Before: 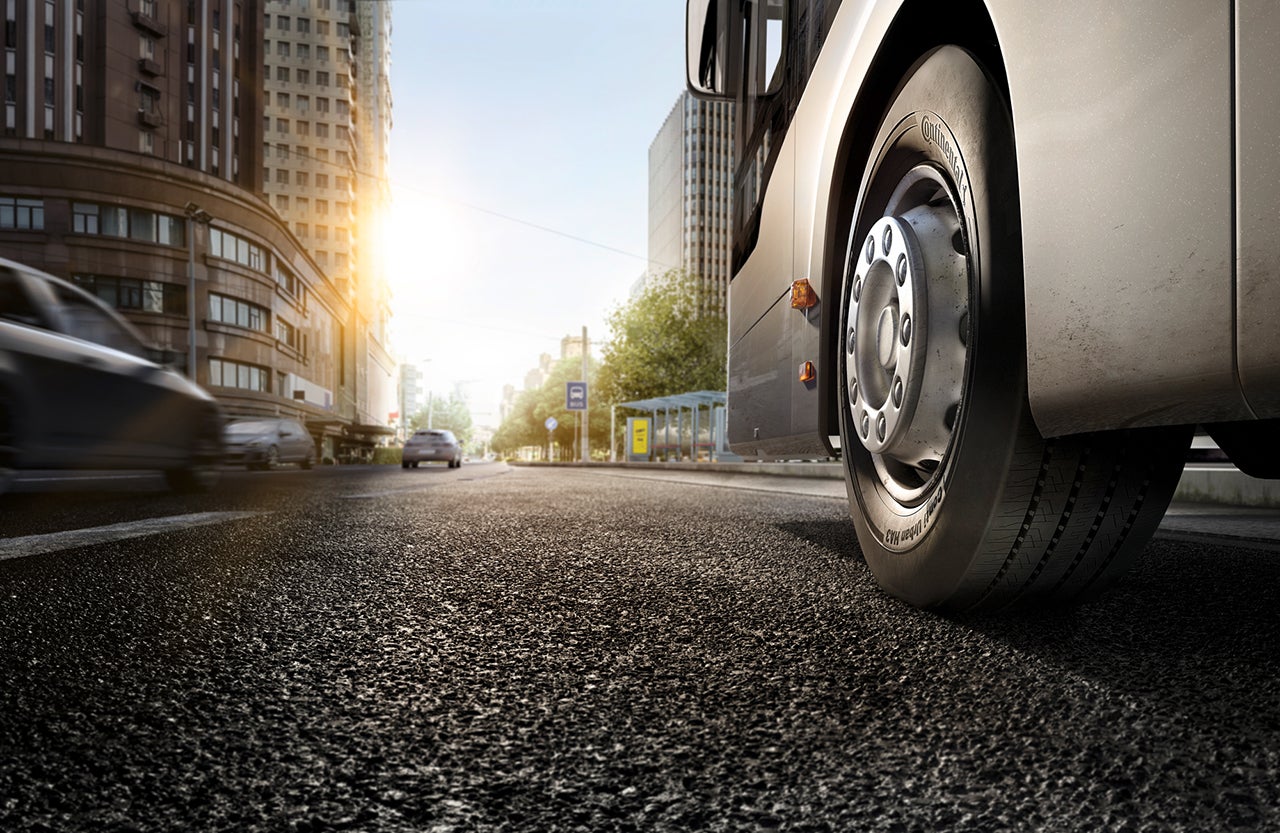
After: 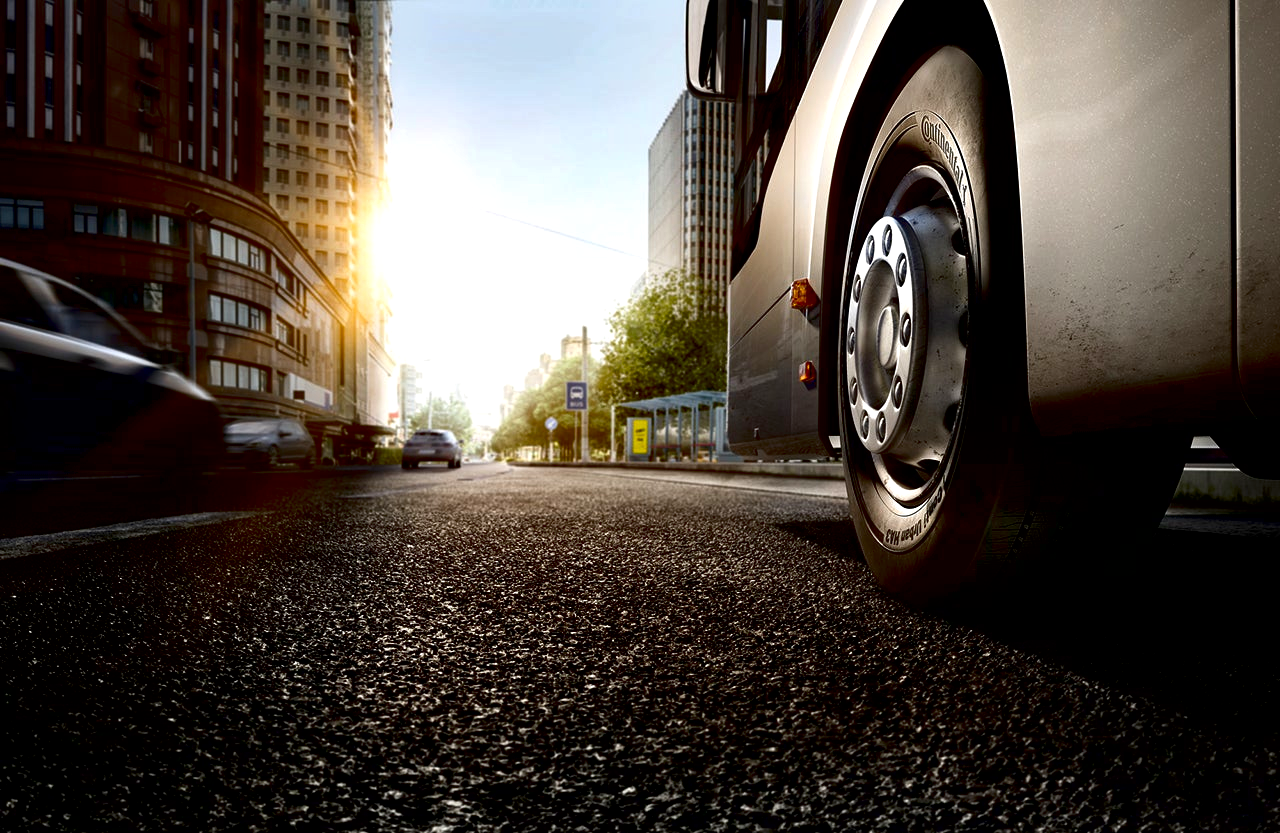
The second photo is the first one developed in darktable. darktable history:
contrast brightness saturation: contrast 0.1, brightness -0.26, saturation 0.14
shadows and highlights: shadows 5, soften with gaussian
exposure: black level correction 0.025, exposure 0.182 EV, compensate highlight preservation false
